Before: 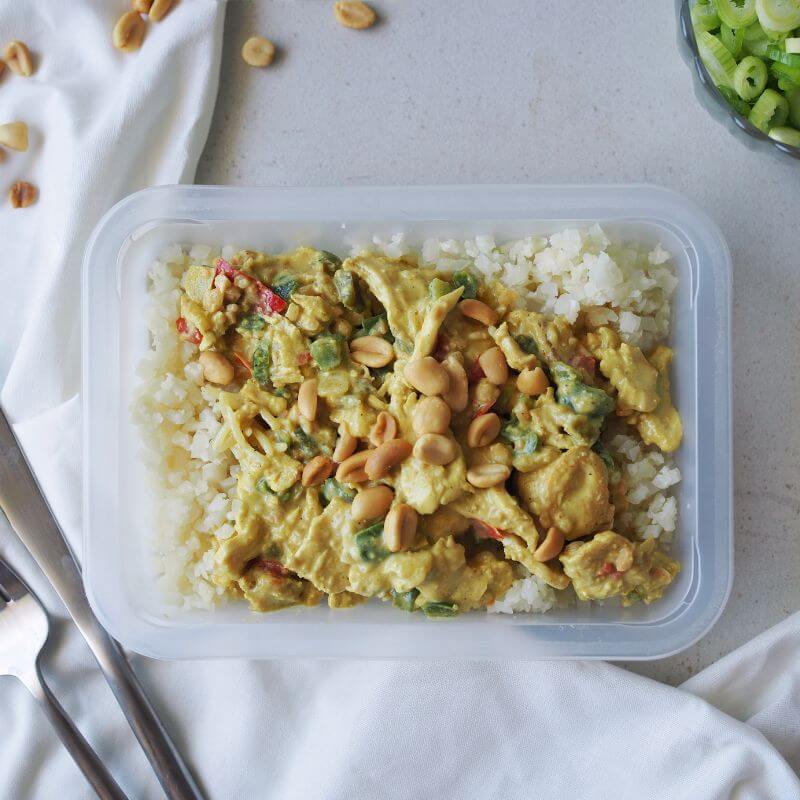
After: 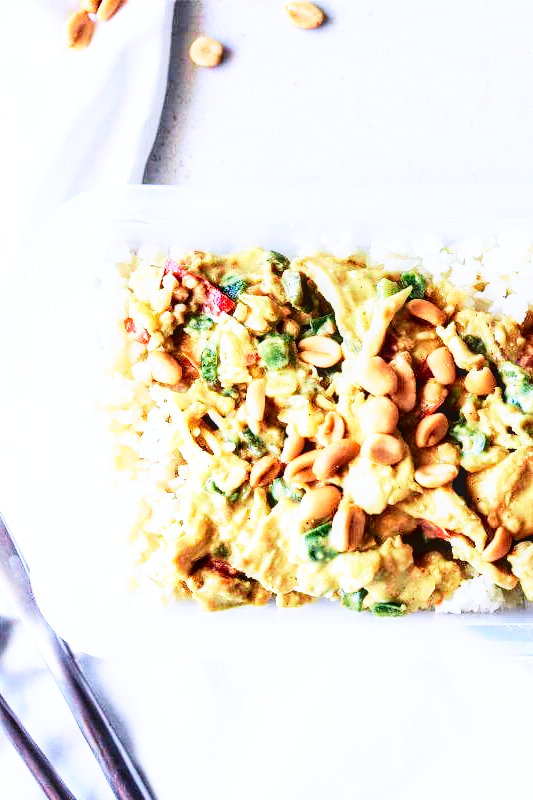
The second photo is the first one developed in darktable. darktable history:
crop and rotate: left 6.617%, right 26.717%
color calibration: output R [1.063, -0.012, -0.003, 0], output B [-0.079, 0.047, 1, 0], illuminant custom, x 0.389, y 0.387, temperature 3838.64 K
exposure: exposure -0.151 EV, compensate highlight preservation false
tone equalizer: -8 EV -0.75 EV, -7 EV -0.7 EV, -6 EV -0.6 EV, -5 EV -0.4 EV, -3 EV 0.4 EV, -2 EV 0.6 EV, -1 EV 0.7 EV, +0 EV 0.75 EV, edges refinement/feathering 500, mask exposure compensation -1.57 EV, preserve details no
local contrast: on, module defaults
tone curve: curves: ch0 [(0, 0.013) (0.054, 0.018) (0.205, 0.197) (0.289, 0.309) (0.382, 0.437) (0.475, 0.552) (0.666, 0.743) (0.791, 0.85) (1, 0.998)]; ch1 [(0, 0) (0.394, 0.338) (0.449, 0.404) (0.499, 0.498) (0.526, 0.528) (0.543, 0.564) (0.589, 0.633) (0.66, 0.687) (0.783, 0.804) (1, 1)]; ch2 [(0, 0) (0.304, 0.31) (0.403, 0.399) (0.441, 0.421) (0.474, 0.466) (0.498, 0.496) (0.524, 0.538) (0.555, 0.584) (0.633, 0.665) (0.7, 0.711) (1, 1)], color space Lab, independent channels, preserve colors none
base curve: curves: ch0 [(0, 0) (0.007, 0.004) (0.027, 0.03) (0.046, 0.07) (0.207, 0.54) (0.442, 0.872) (0.673, 0.972) (1, 1)], preserve colors none
